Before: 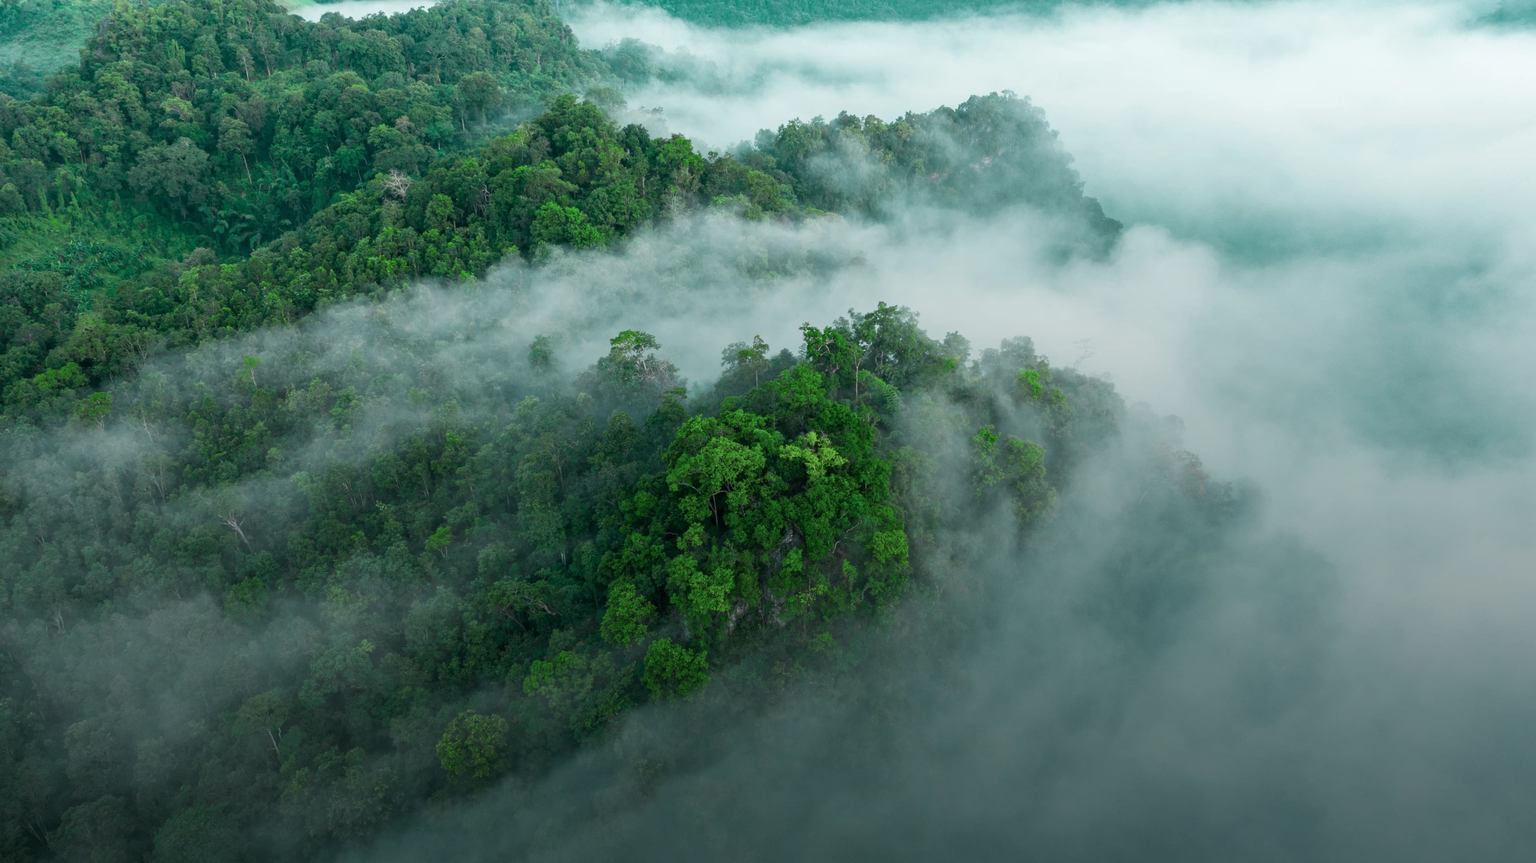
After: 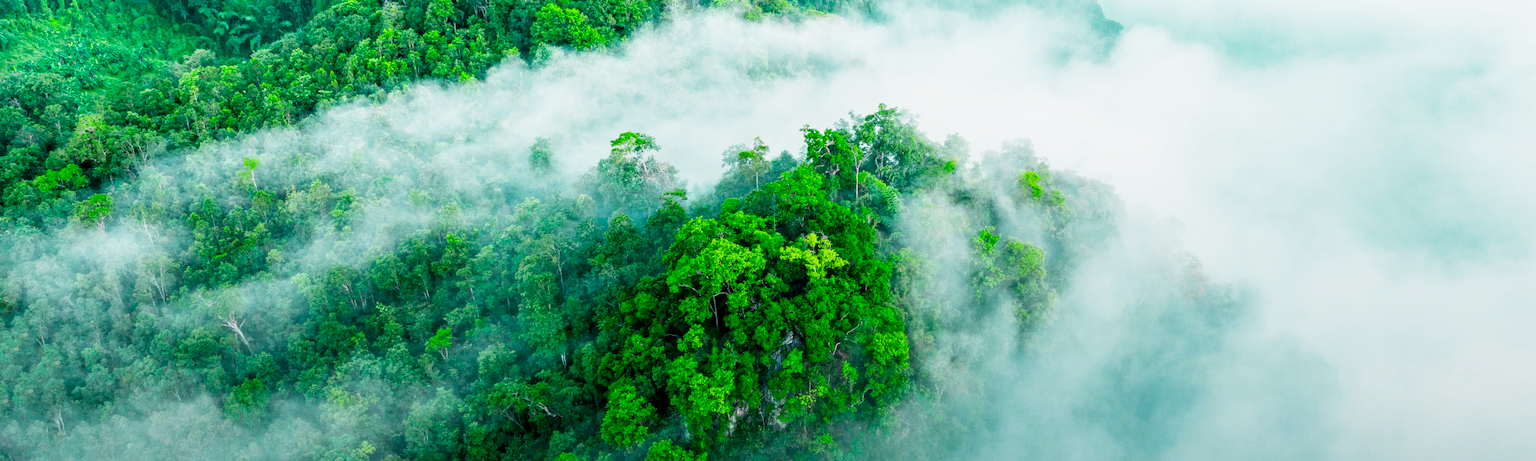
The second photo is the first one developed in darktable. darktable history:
crop and rotate: top 23.043%, bottom 23.437%
exposure: black level correction 0, exposure 1.379 EV, compensate exposure bias true, compensate highlight preservation false
sigmoid: contrast 1.69, skew -0.23, preserve hue 0%, red attenuation 0.1, red rotation 0.035, green attenuation 0.1, green rotation -0.017, blue attenuation 0.15, blue rotation -0.052, base primaries Rec2020
color balance rgb: perceptual saturation grading › global saturation 30%, global vibrance 20%
local contrast: on, module defaults
levels: levels [0, 0.478, 1]
